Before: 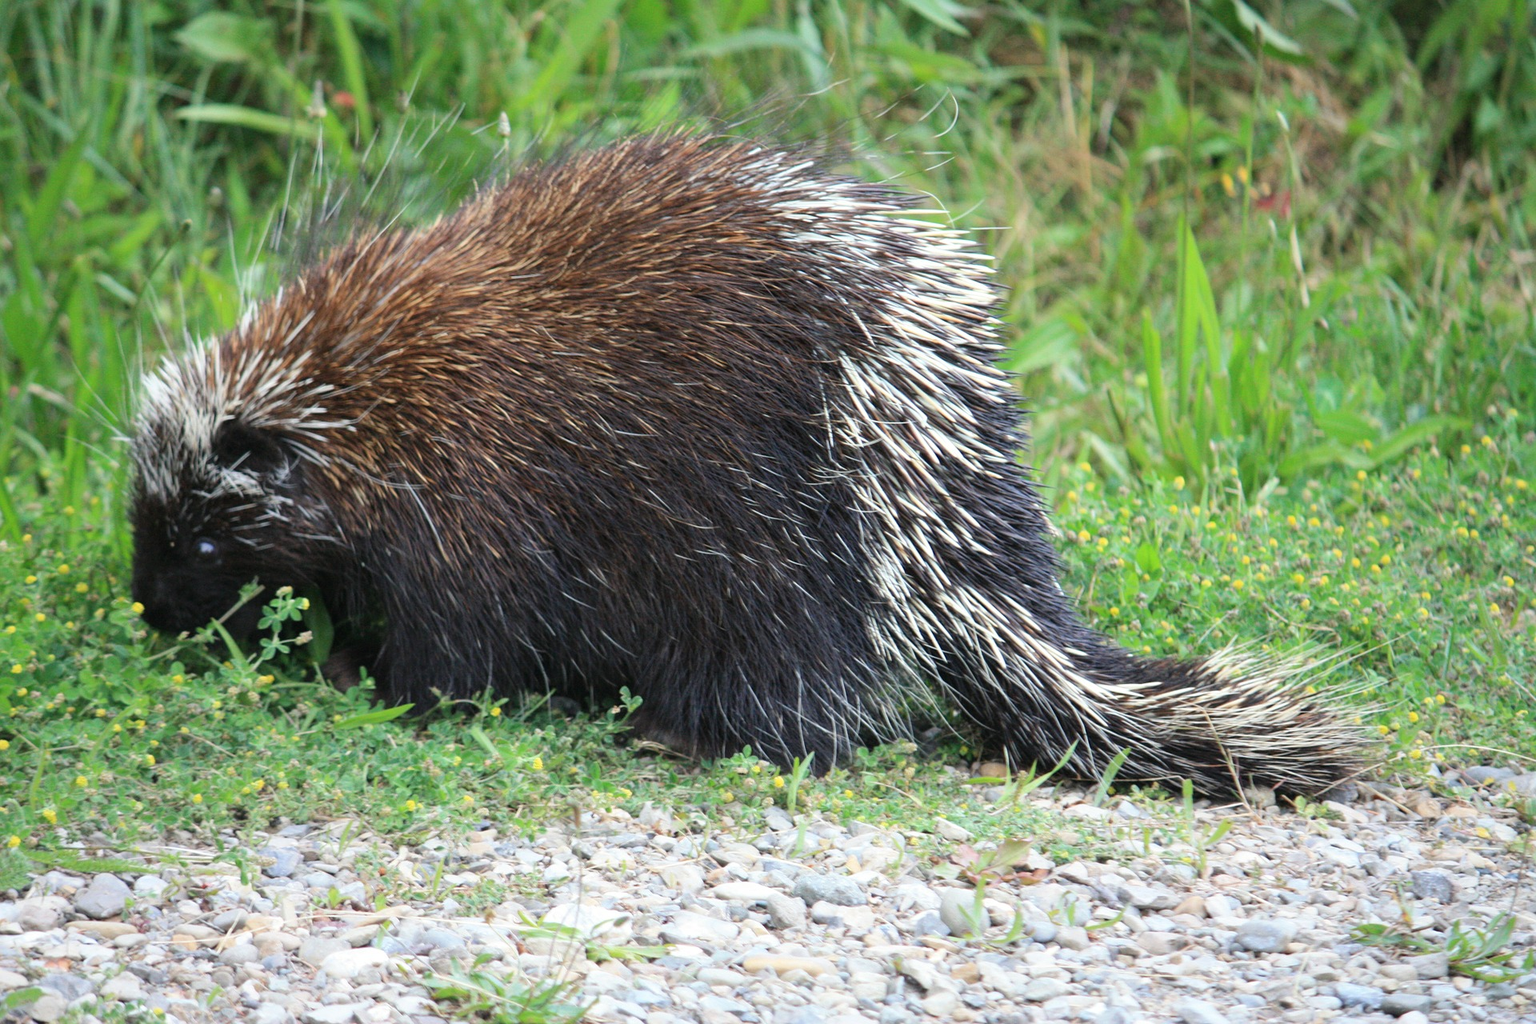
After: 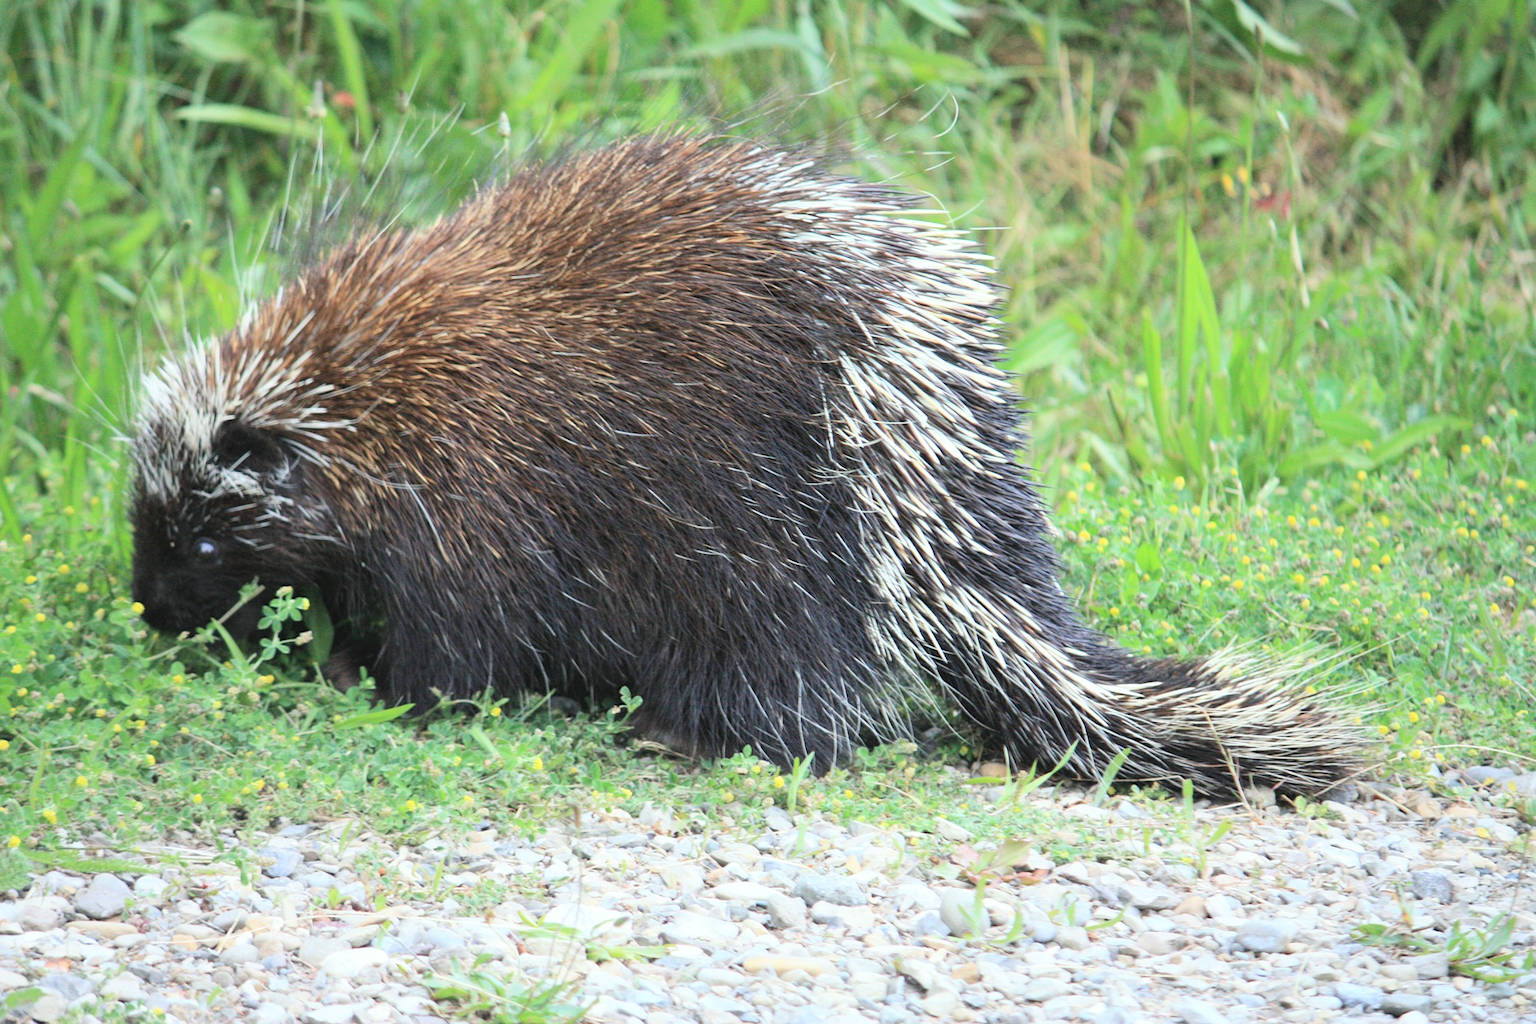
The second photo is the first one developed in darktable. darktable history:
tone curve: color space Lab, linked channels, preserve colors none
contrast brightness saturation: contrast 0.14, brightness 0.21
white balance: red 0.978, blue 0.999
